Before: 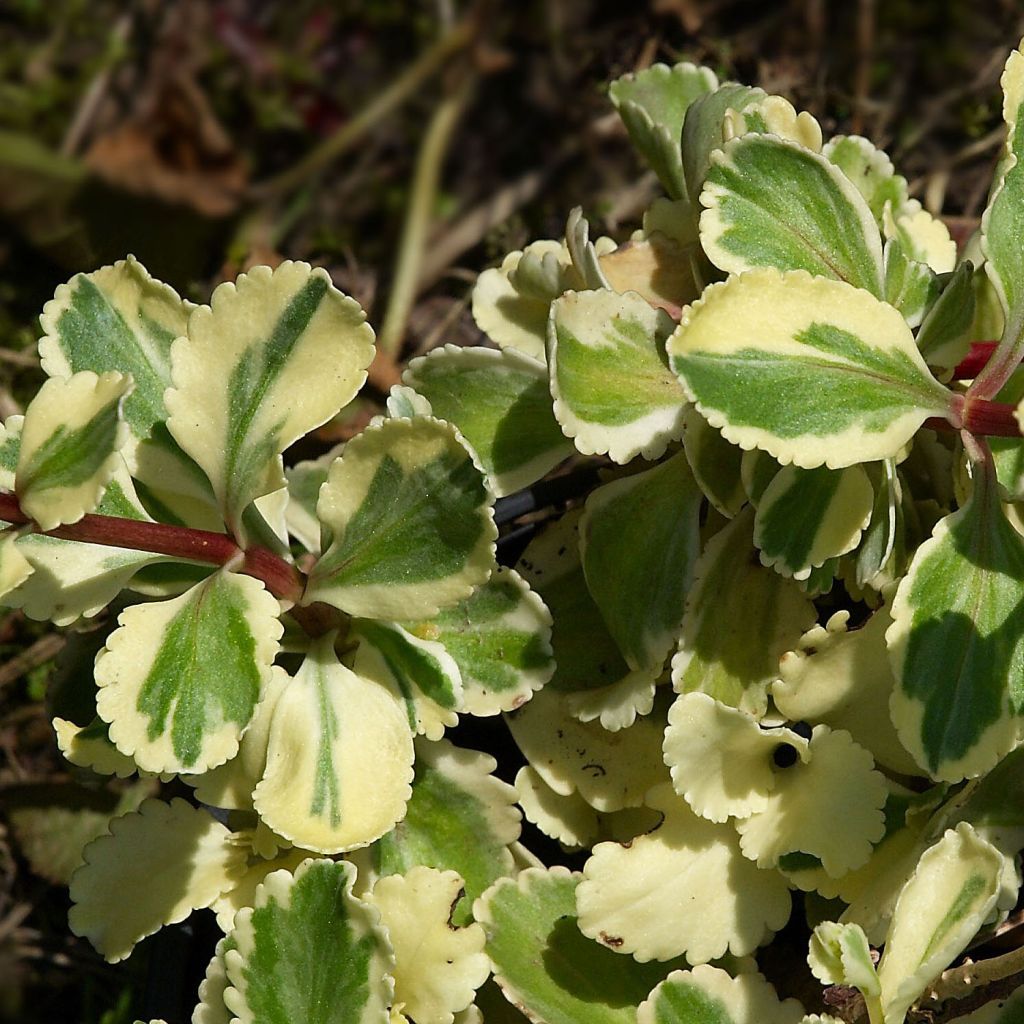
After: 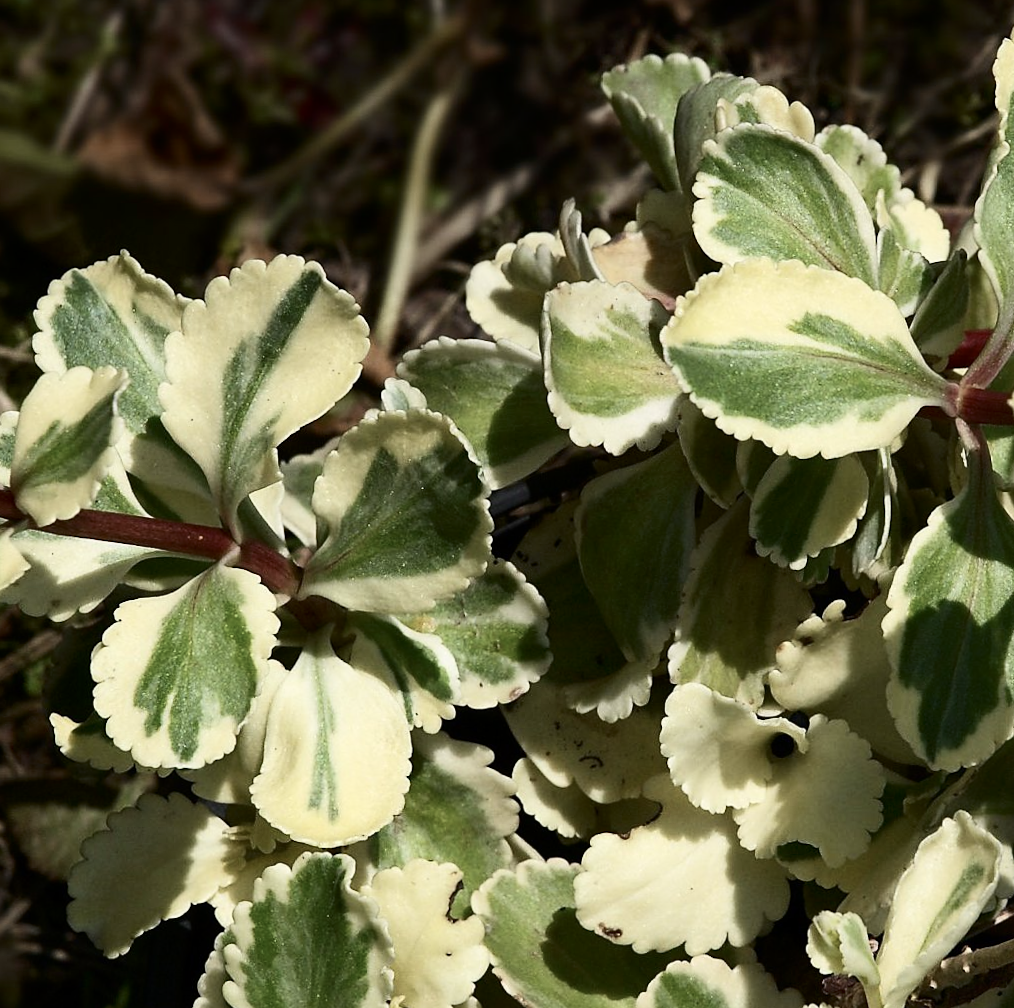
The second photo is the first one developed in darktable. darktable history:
contrast brightness saturation: contrast 0.25, saturation -0.31
rotate and perspective: rotation -0.45°, automatic cropping original format, crop left 0.008, crop right 0.992, crop top 0.012, crop bottom 0.988
